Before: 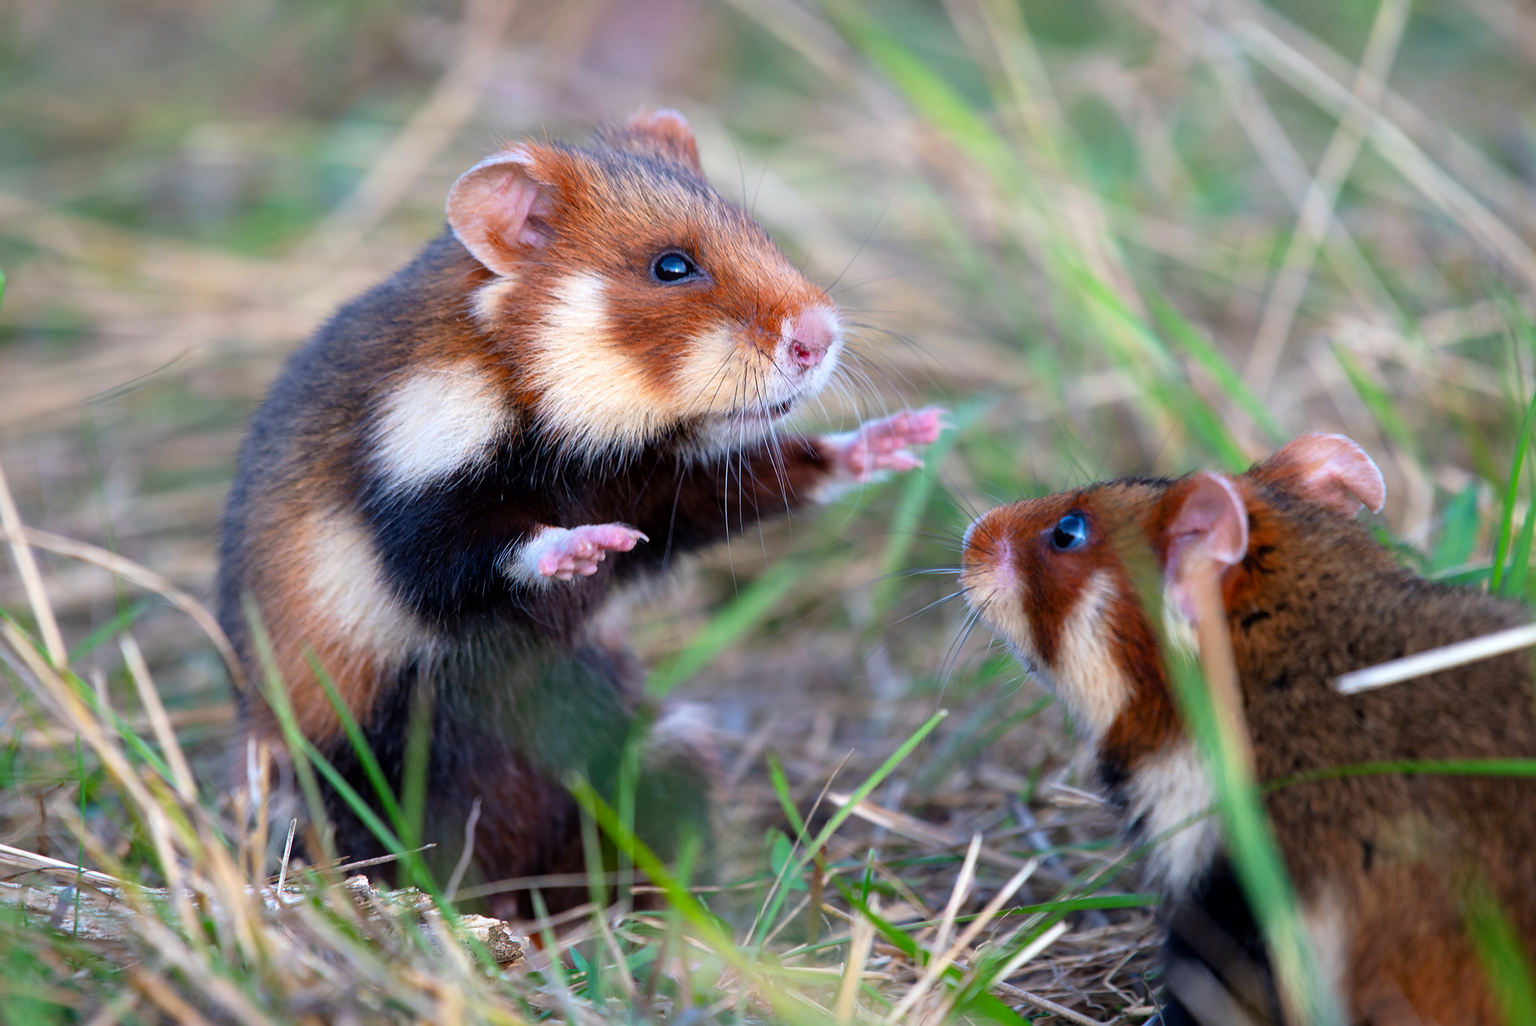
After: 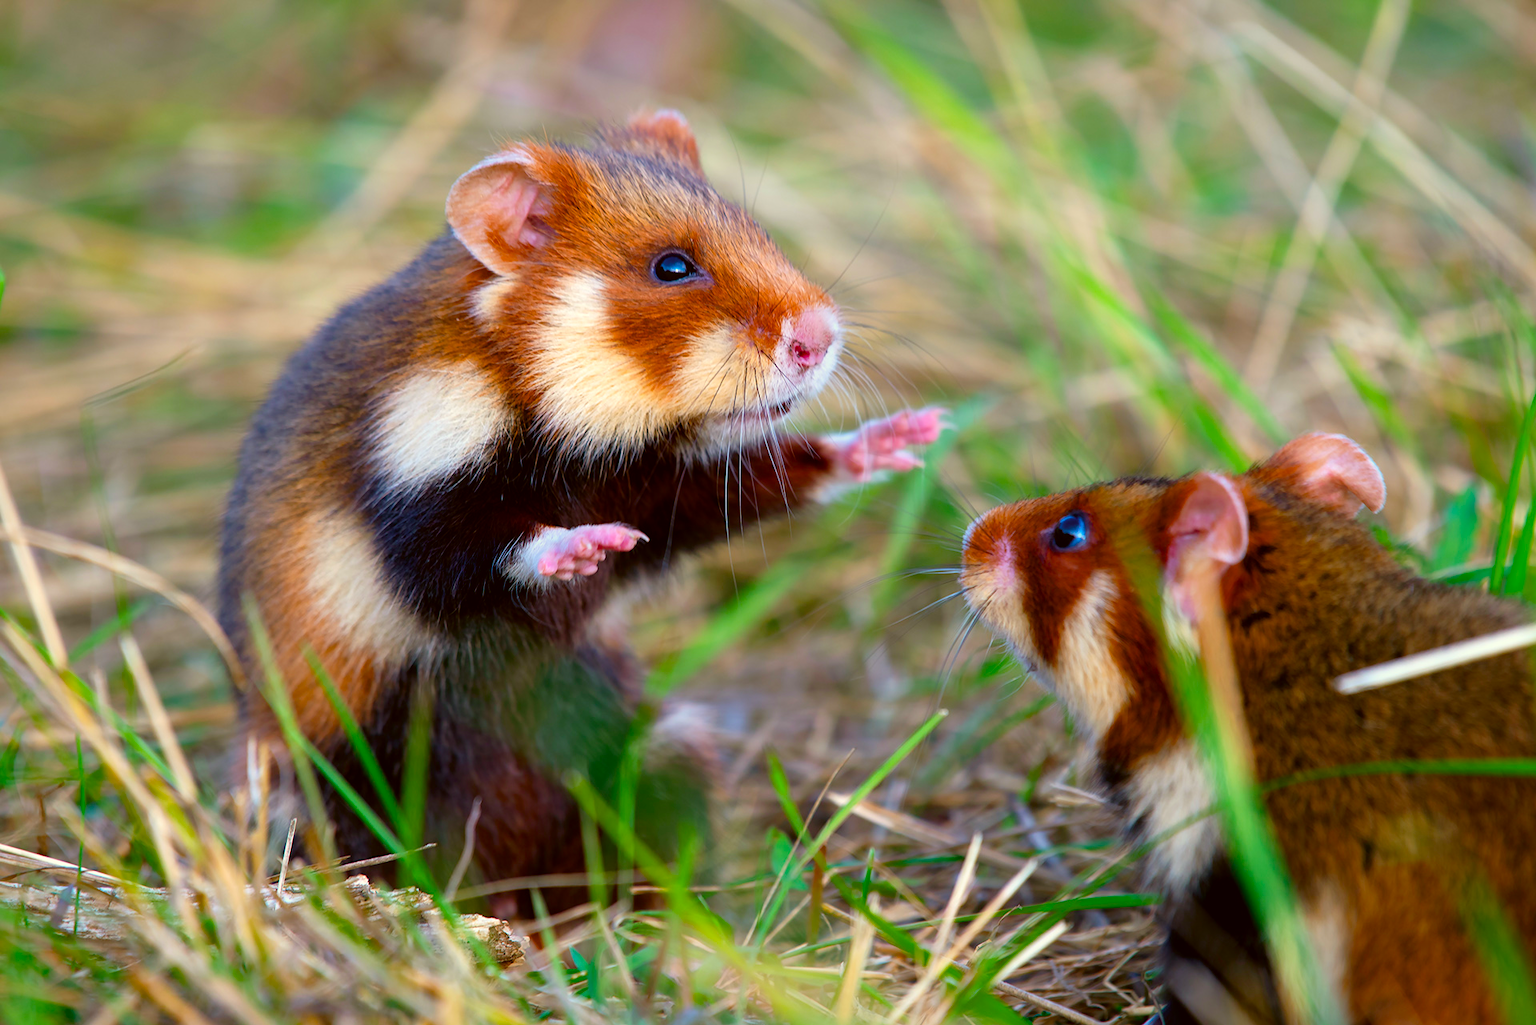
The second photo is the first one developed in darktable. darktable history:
color balance rgb: linear chroma grading › global chroma 25.364%, perceptual saturation grading › global saturation 20%, perceptual saturation grading › highlights -25.169%, perceptual saturation grading › shadows 24.093%, global vibrance 20%
color correction: highlights a* -1.51, highlights b* 10.54, shadows a* 0.927, shadows b* 18.76
